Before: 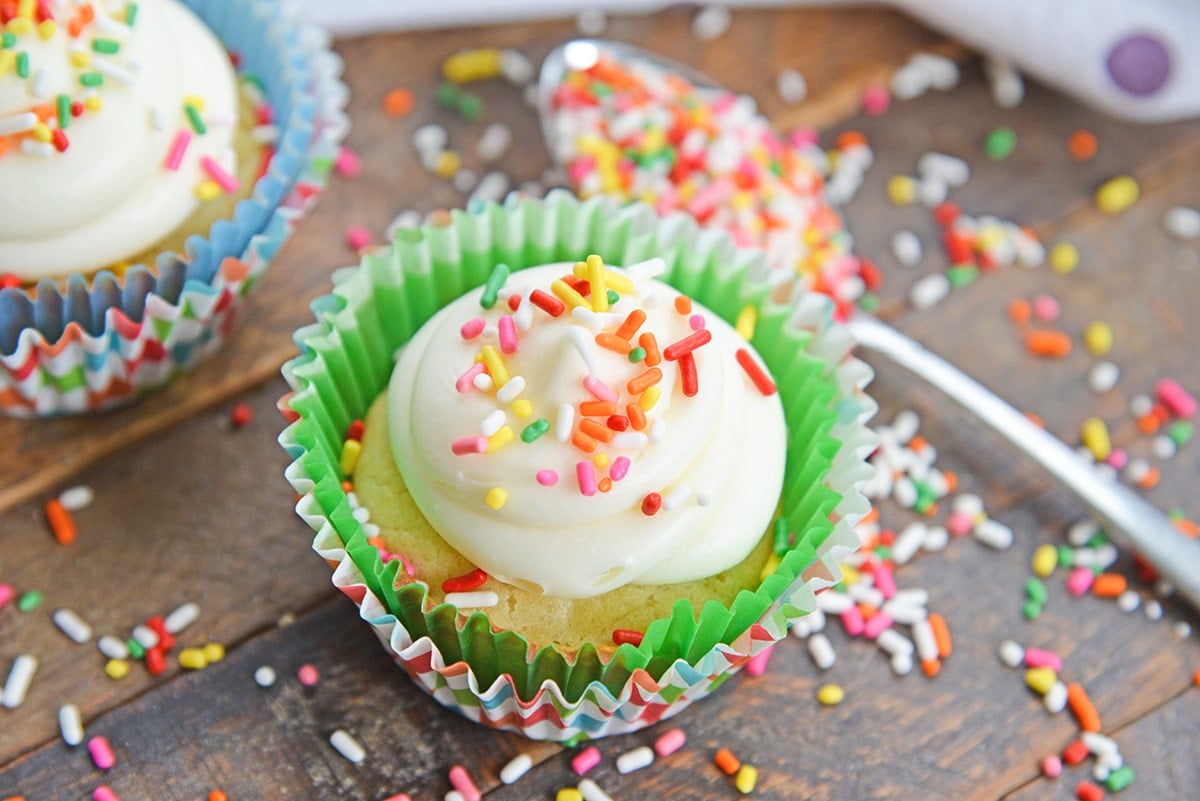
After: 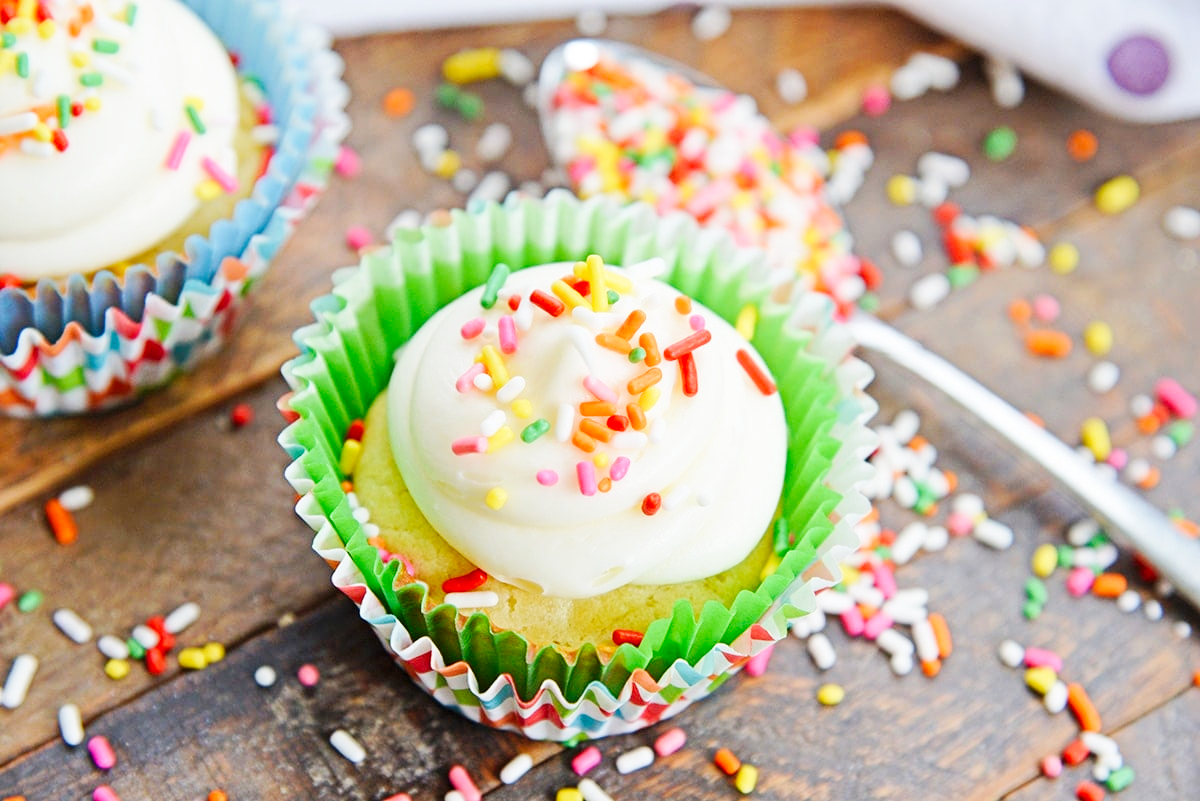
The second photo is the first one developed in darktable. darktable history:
base curve: curves: ch0 [(0, 0) (0.032, 0.025) (0.121, 0.166) (0.206, 0.329) (0.605, 0.79) (1, 1)], preserve colors none
exposure: black level correction 0.007, compensate exposure bias true, compensate highlight preservation false
